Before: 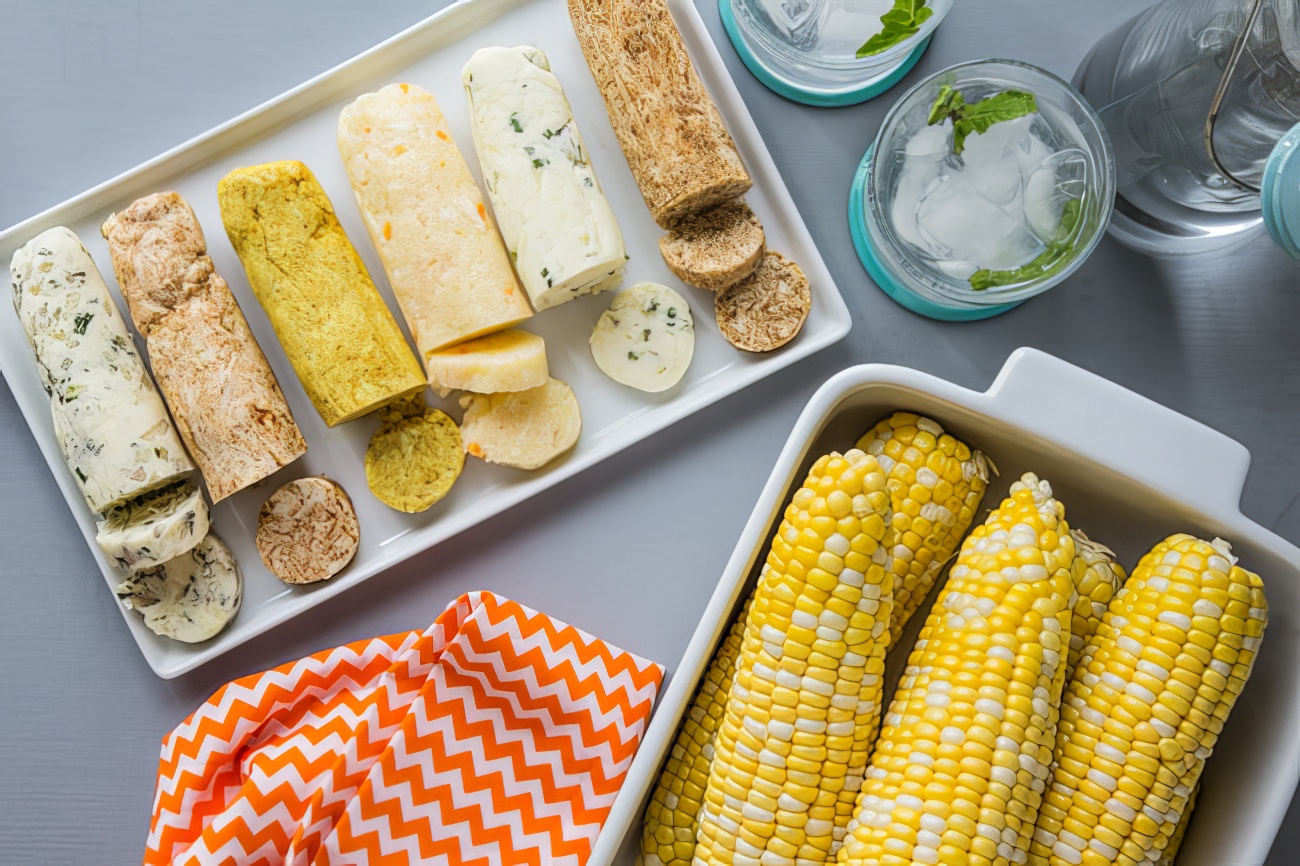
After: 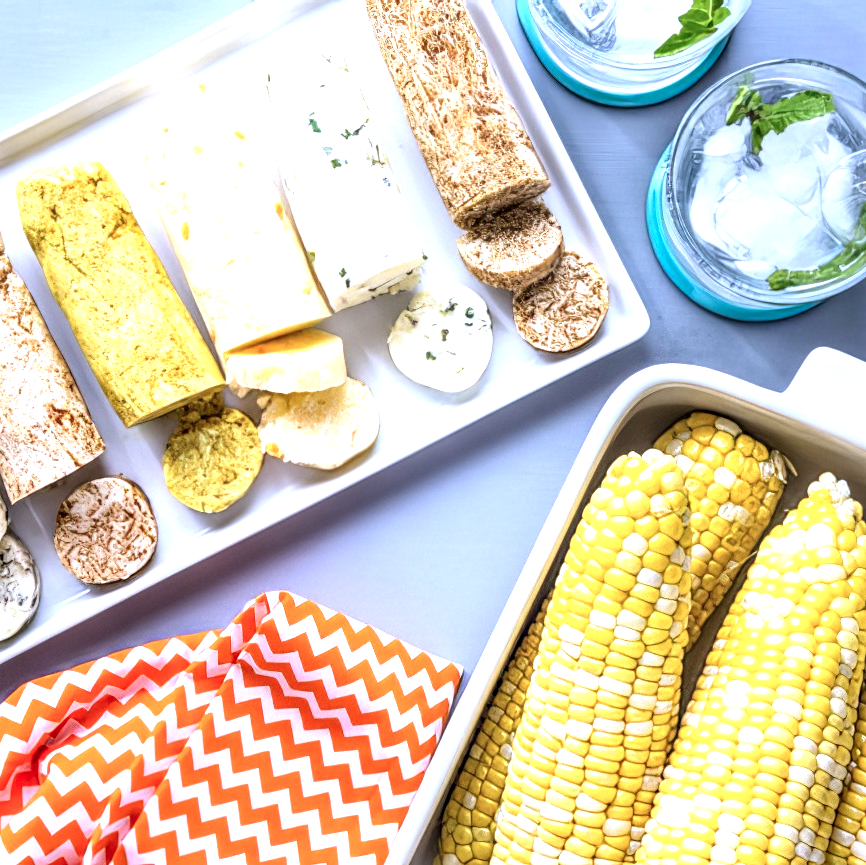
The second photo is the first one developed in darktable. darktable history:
color calibration: illuminant as shot in camera, x 0.379, y 0.396, temperature 4138.76 K
exposure: exposure 1 EV, compensate highlight preservation false
crop and rotate: left 15.546%, right 17.787%
local contrast: detail 150%
